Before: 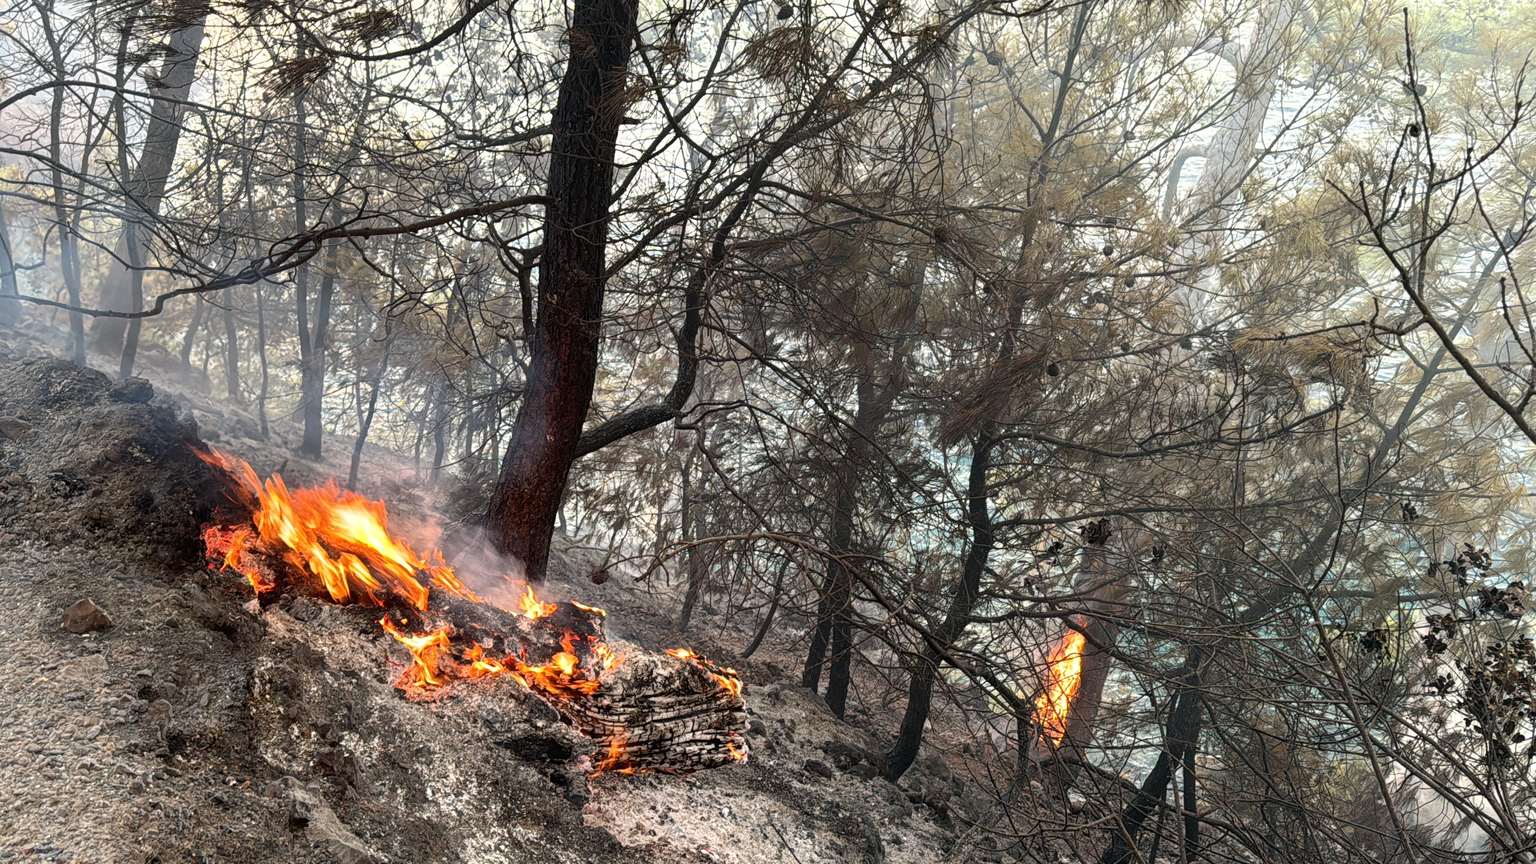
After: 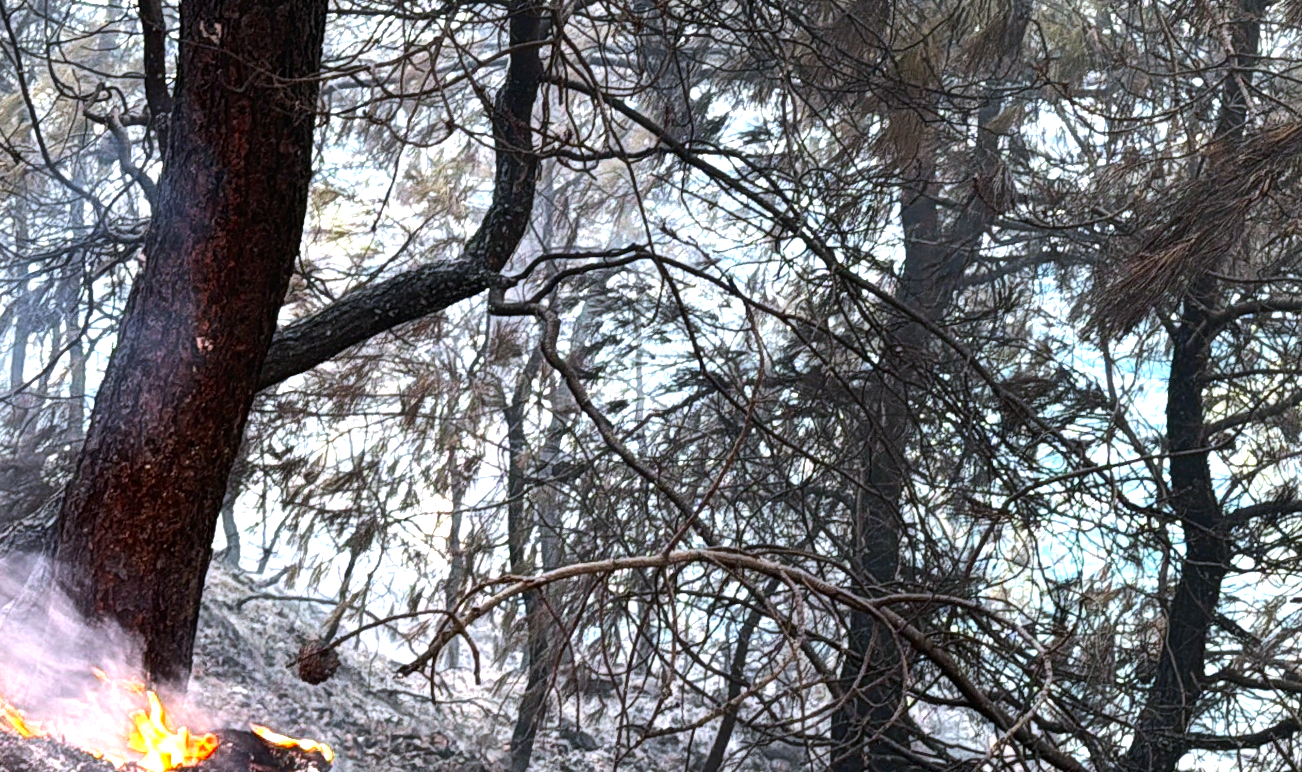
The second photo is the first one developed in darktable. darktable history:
crop: left 30%, top 30%, right 30%, bottom 30%
exposure: exposure 0.564 EV, compensate highlight preservation false
rotate and perspective: rotation -1.68°, lens shift (vertical) -0.146, crop left 0.049, crop right 0.912, crop top 0.032, crop bottom 0.96
color contrast: green-magenta contrast 1.2, blue-yellow contrast 1.2
tone equalizer: -8 EV -0.75 EV, -7 EV -0.7 EV, -6 EV -0.6 EV, -5 EV -0.4 EV, -3 EV 0.4 EV, -2 EV 0.6 EV, -1 EV 0.7 EV, +0 EV 0.75 EV, edges refinement/feathering 500, mask exposure compensation -1.57 EV, preserve details no
white balance: red 0.931, blue 1.11
vibrance: vibrance 15%
